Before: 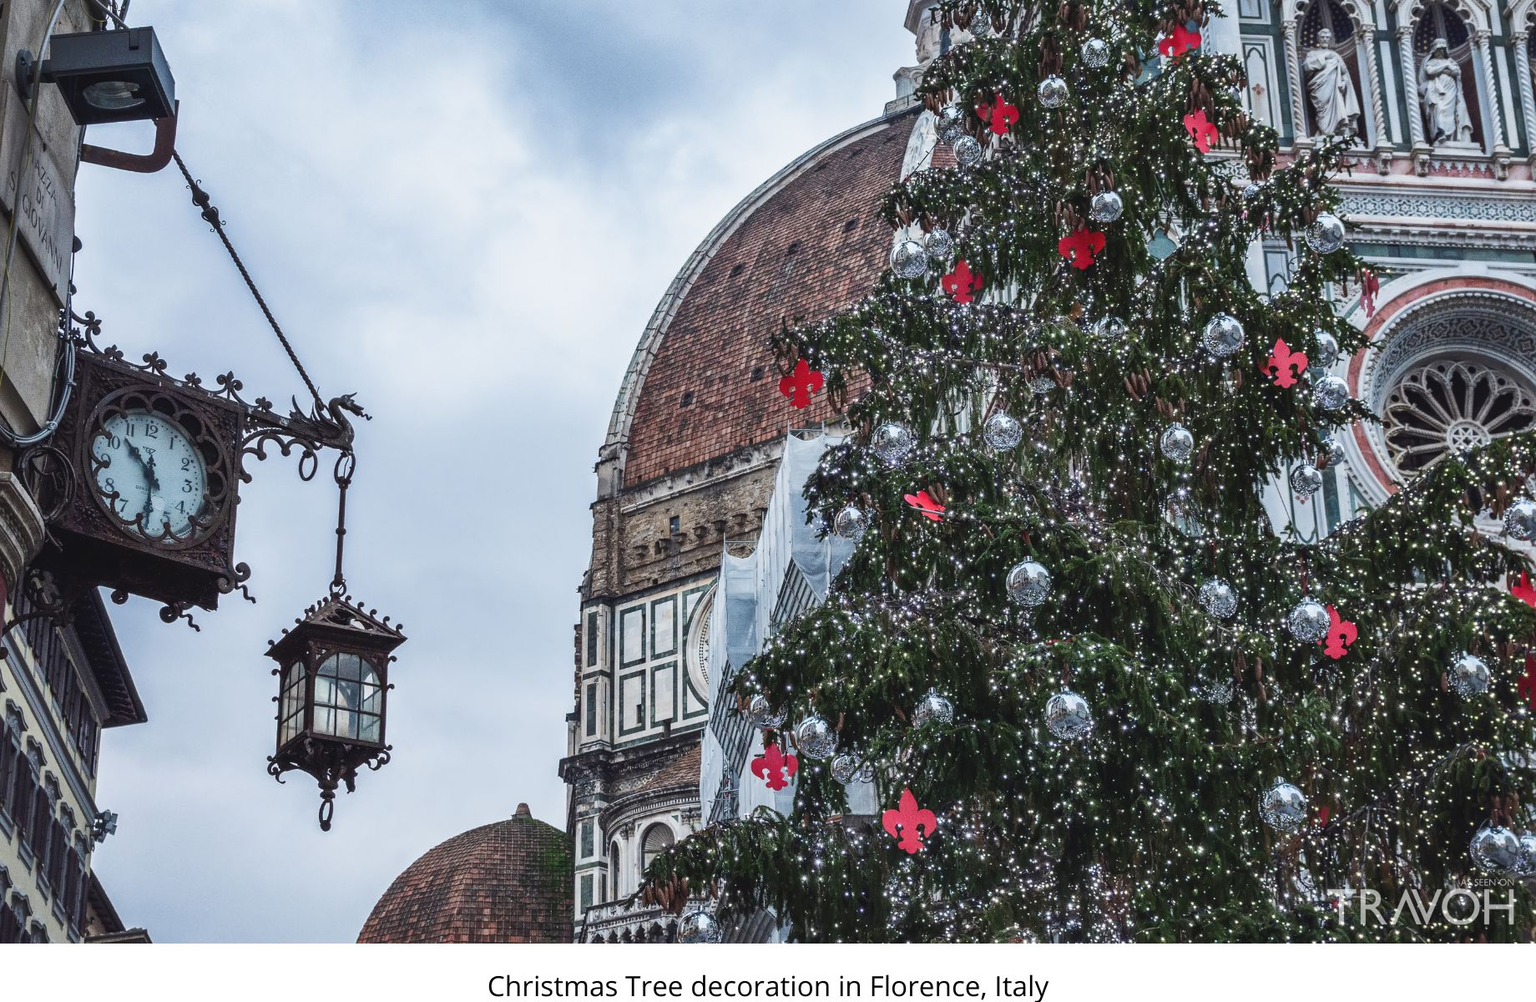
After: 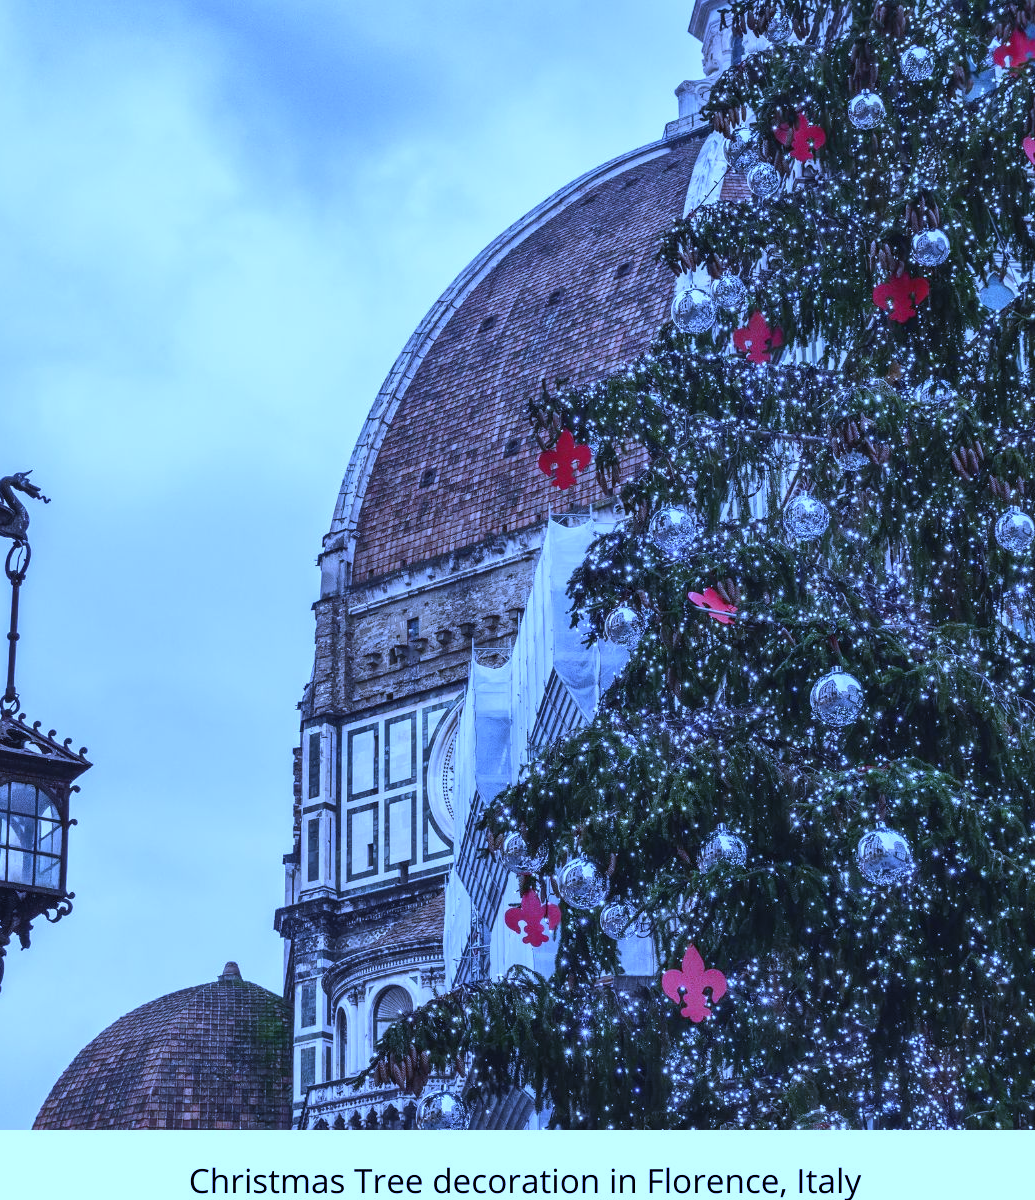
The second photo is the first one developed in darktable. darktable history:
white balance: red 0.766, blue 1.537
exposure: compensate highlight preservation false
crop: left 21.496%, right 22.254%
